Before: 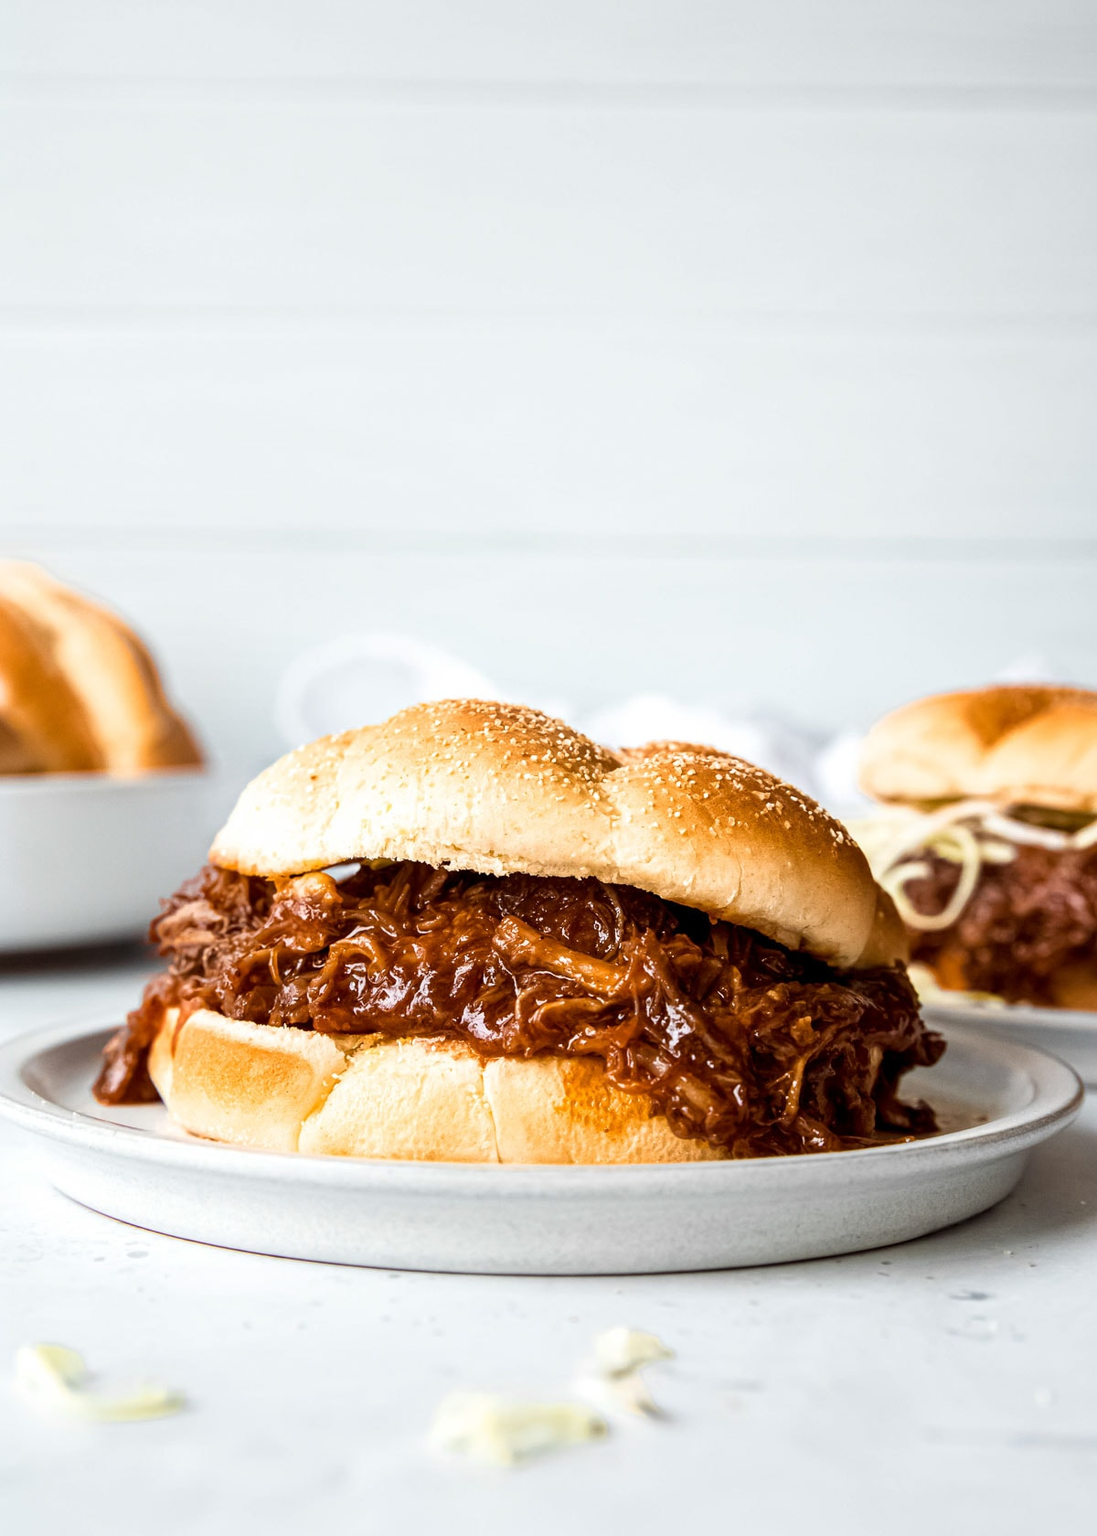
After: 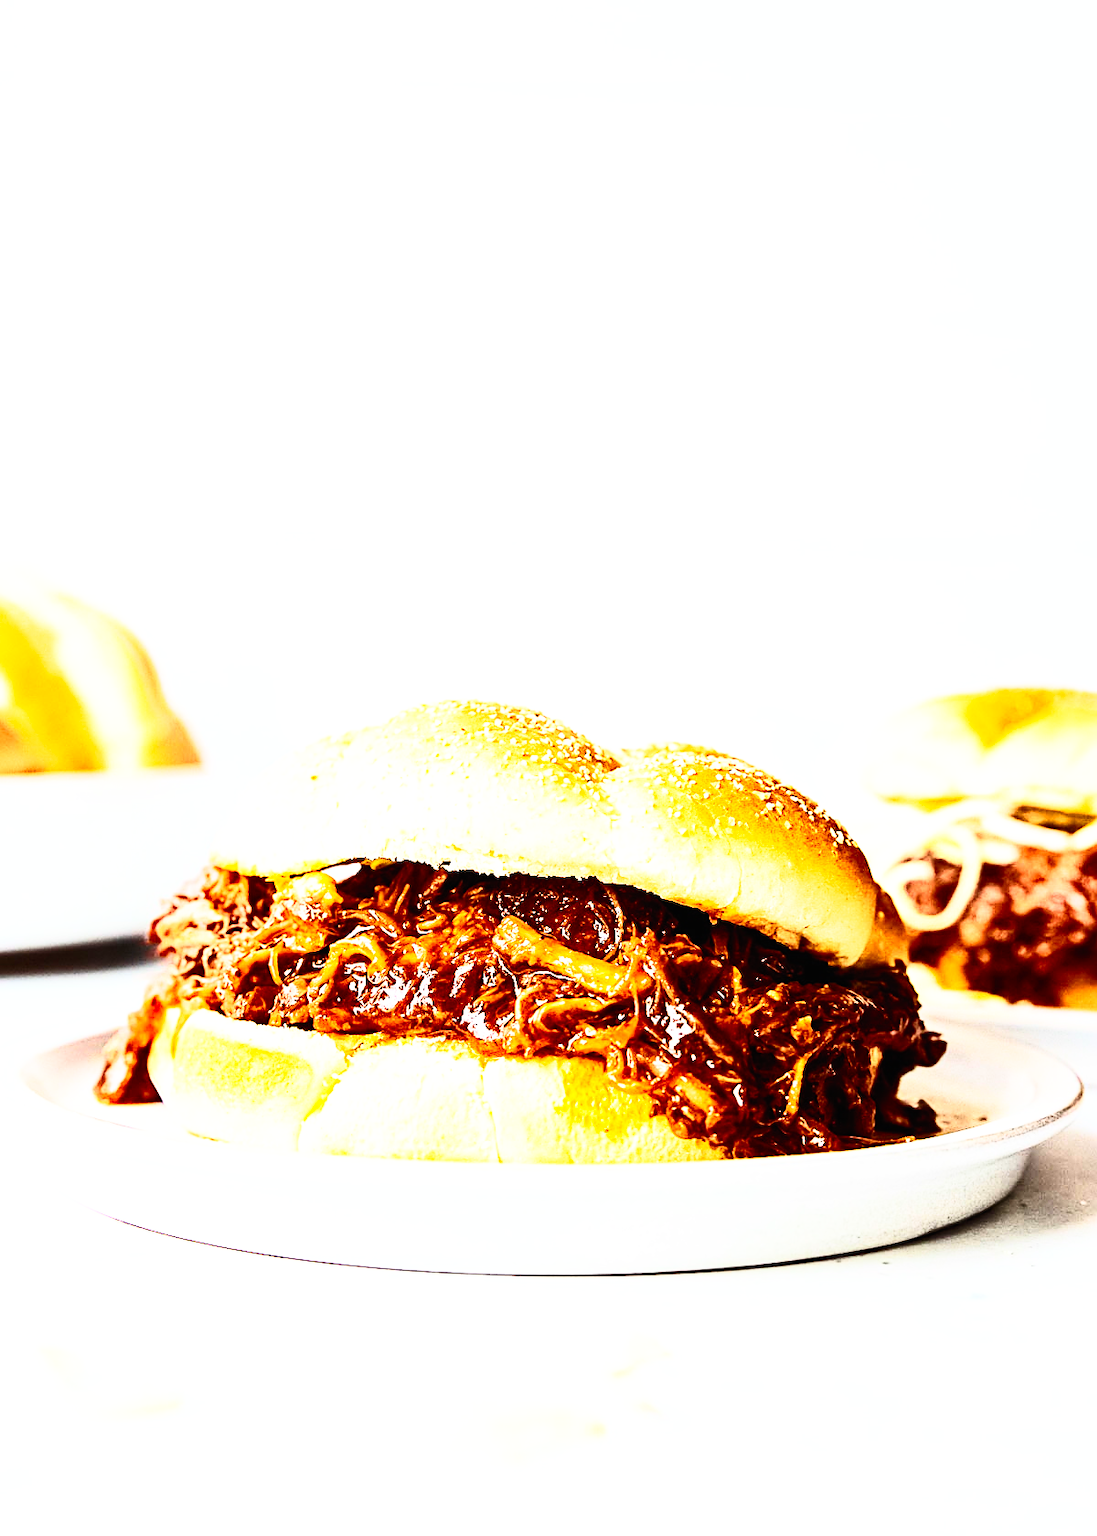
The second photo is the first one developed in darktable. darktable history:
base curve: curves: ch0 [(0, 0) (0.007, 0.004) (0.027, 0.03) (0.046, 0.07) (0.207, 0.54) (0.442, 0.872) (0.673, 0.972) (1, 1)], preserve colors none
contrast brightness saturation: contrast 0.62, brightness 0.34, saturation 0.14
sharpen: on, module defaults
